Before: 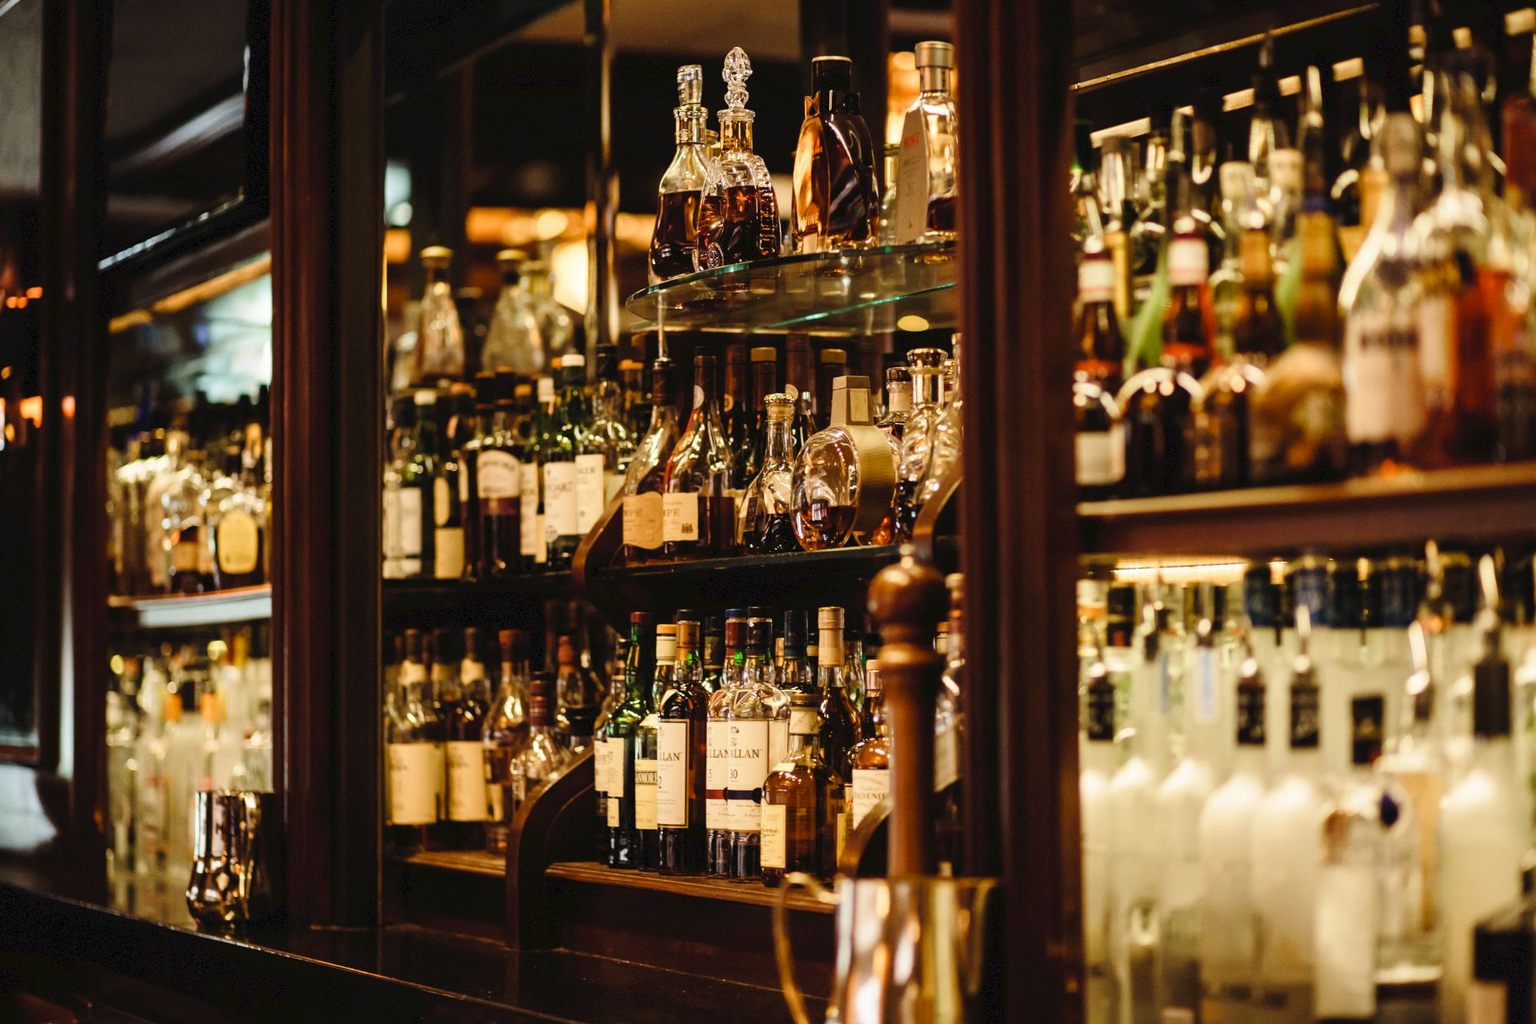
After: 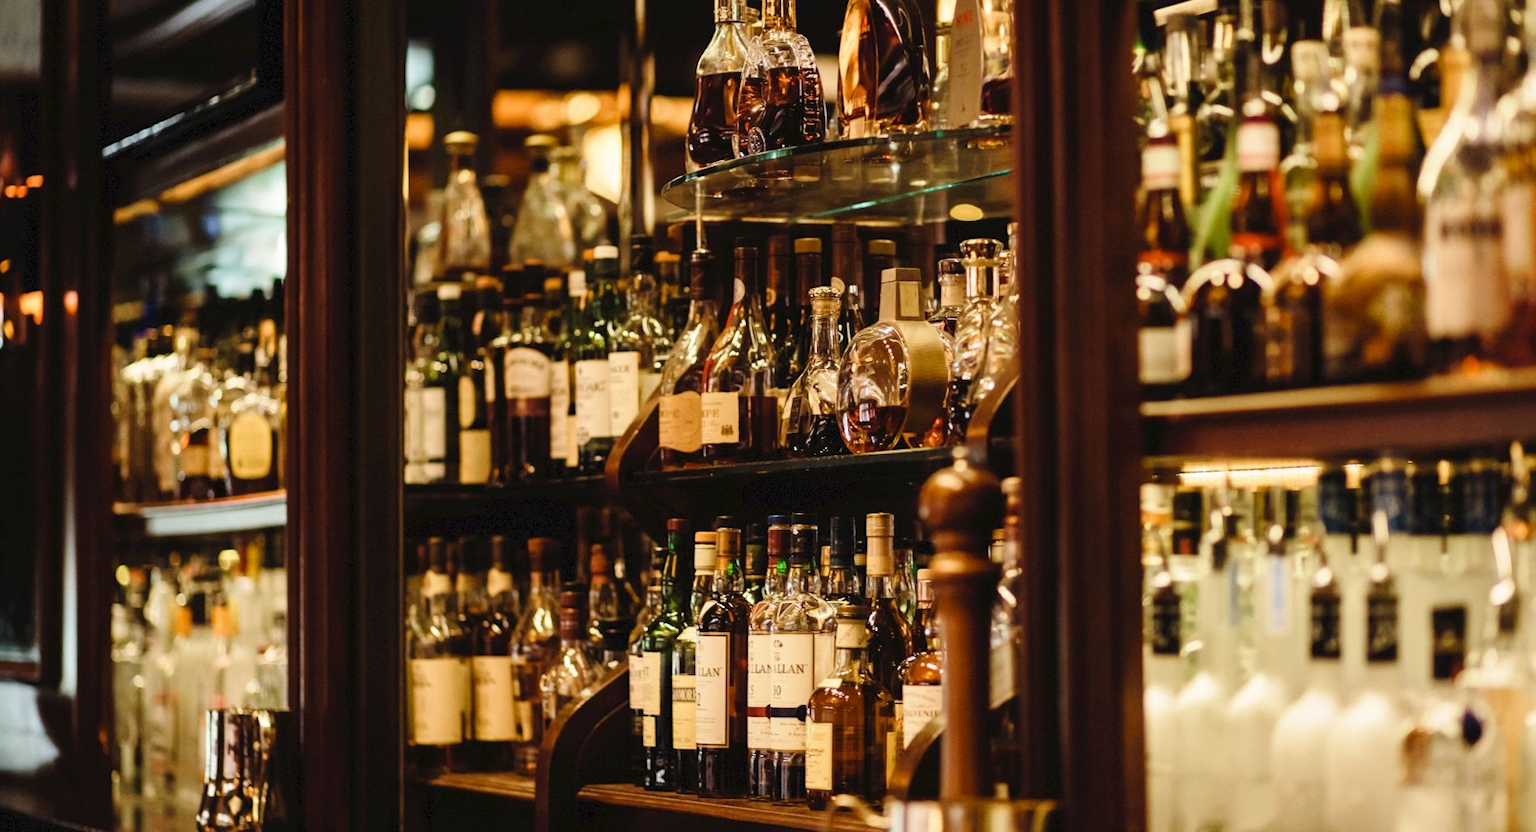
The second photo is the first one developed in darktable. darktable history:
crop and rotate: angle 0.087°, top 11.939%, right 5.486%, bottom 11.191%
